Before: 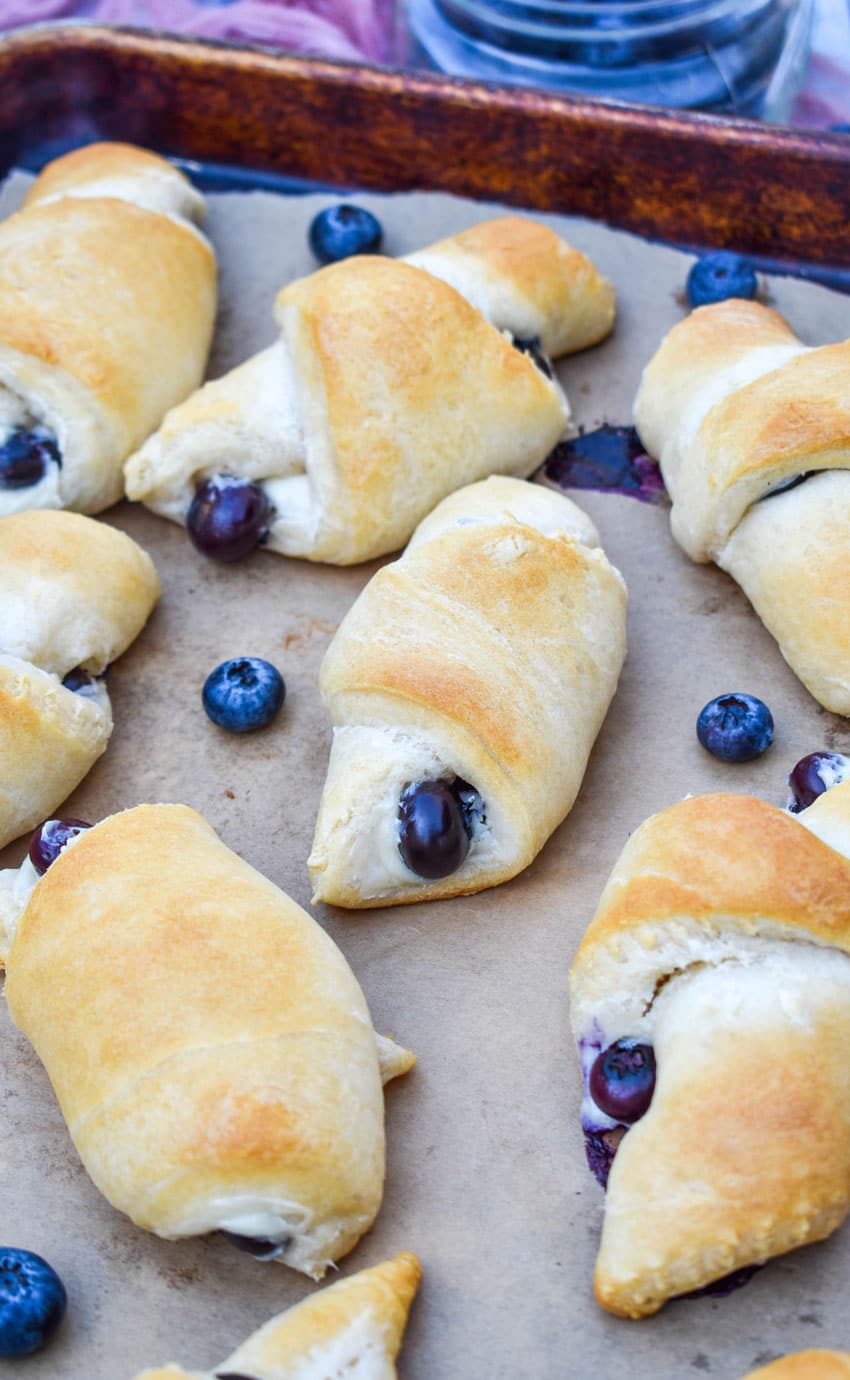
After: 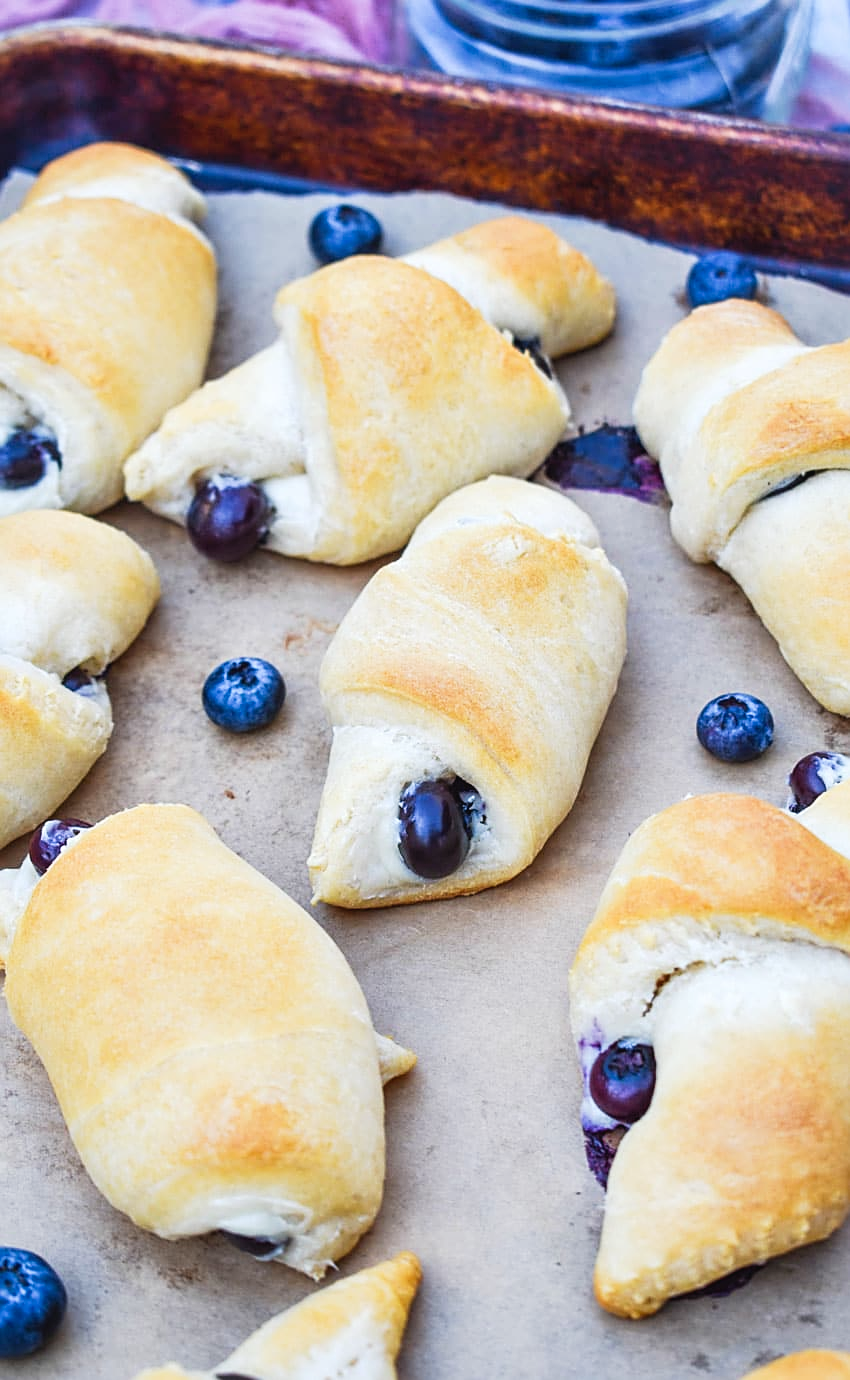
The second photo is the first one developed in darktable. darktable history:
sharpen: on, module defaults
tone curve: curves: ch0 [(0, 0.028) (0.138, 0.156) (0.468, 0.516) (0.754, 0.823) (1, 1)], preserve colors none
